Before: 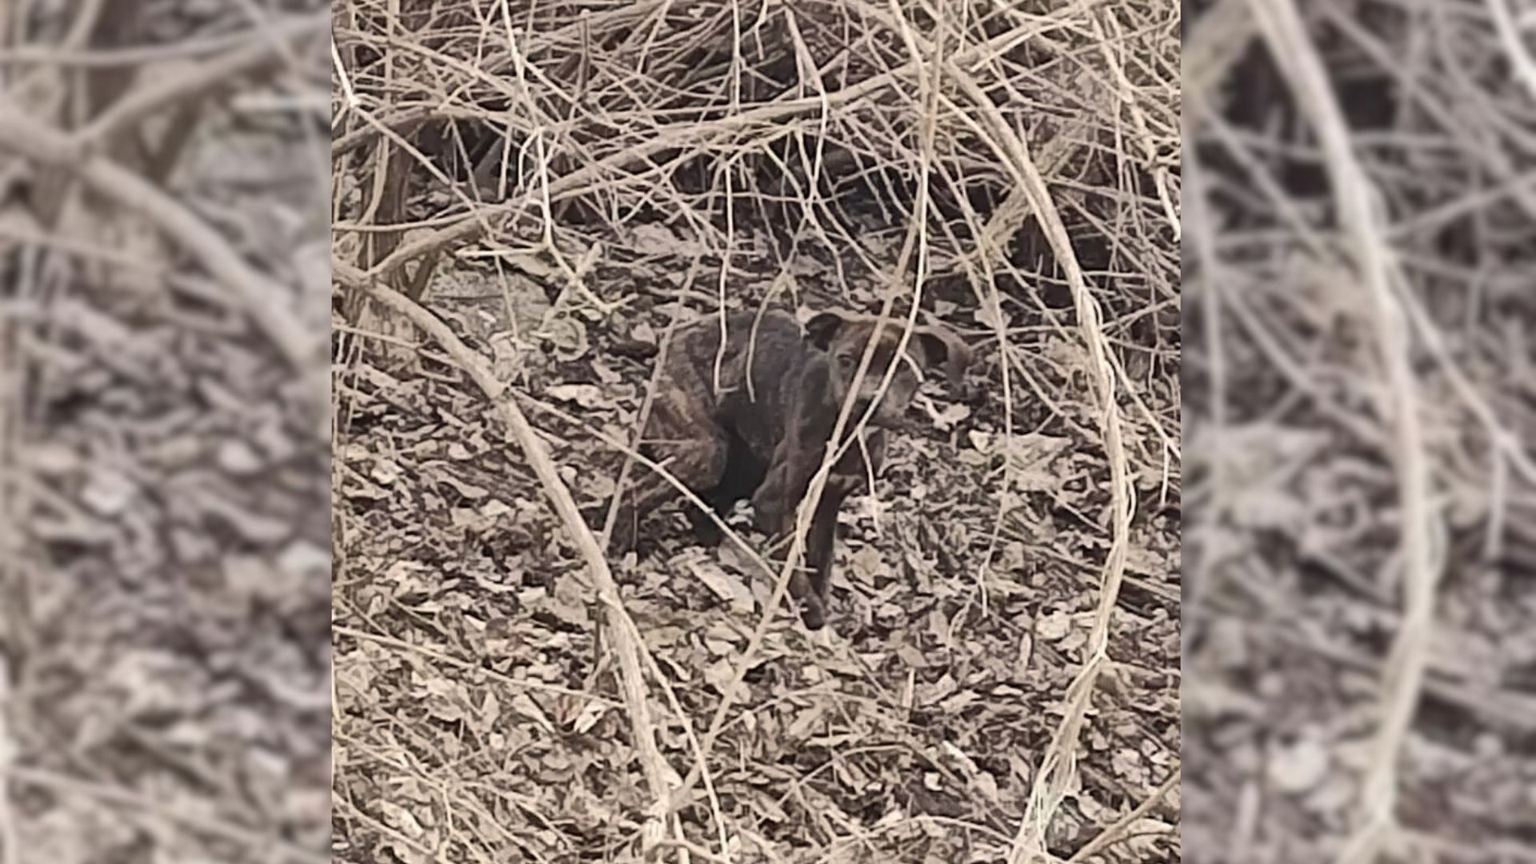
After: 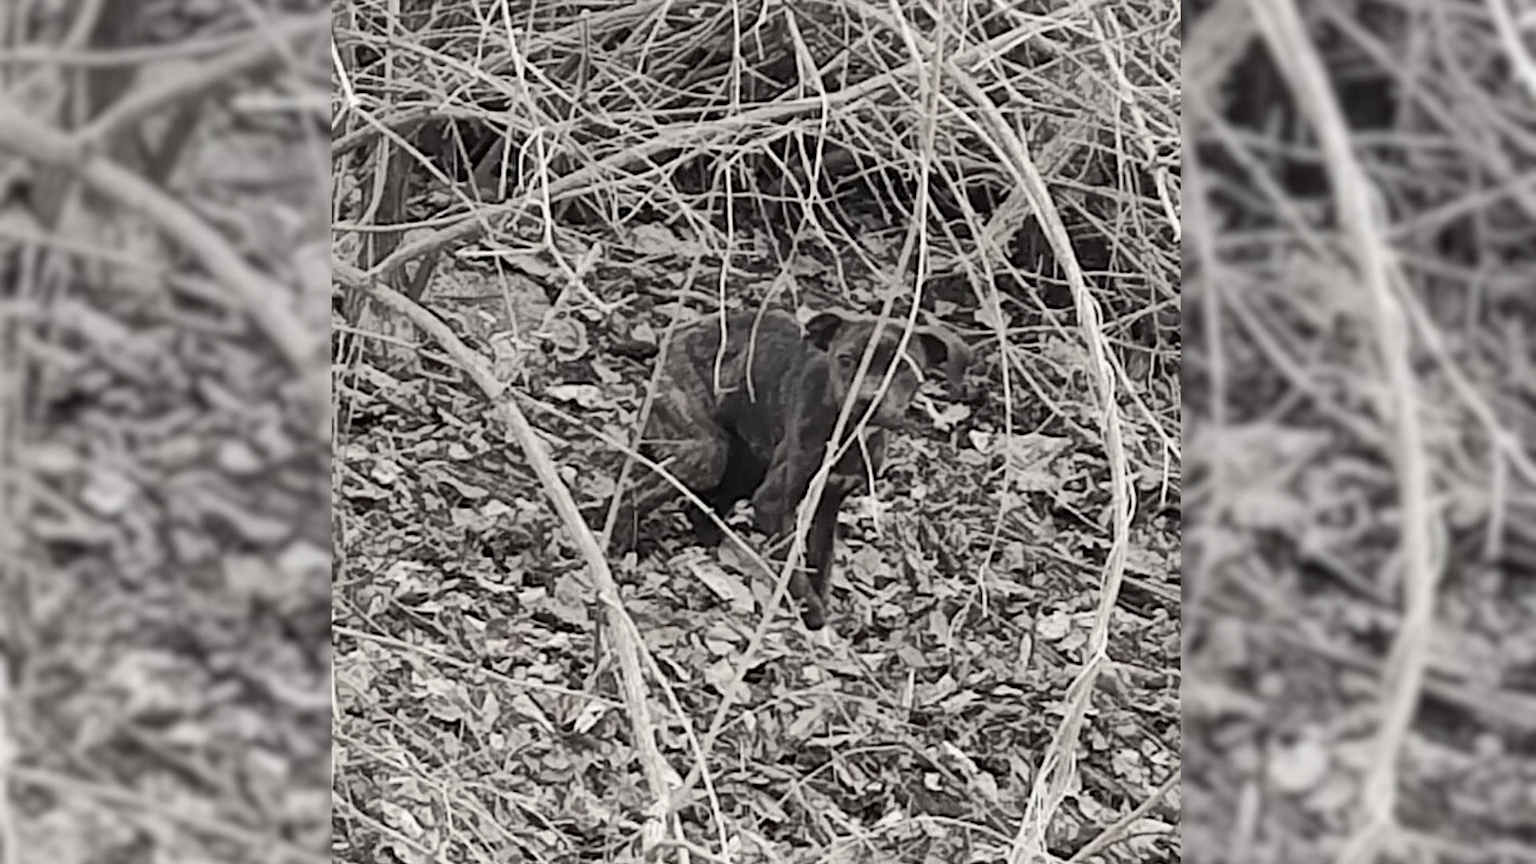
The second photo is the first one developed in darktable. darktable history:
exposure: black level correction 0.009, compensate highlight preservation false
color zones: curves: ch1 [(0, 0.153) (0.143, 0.15) (0.286, 0.151) (0.429, 0.152) (0.571, 0.152) (0.714, 0.151) (0.857, 0.151) (1, 0.153)]
